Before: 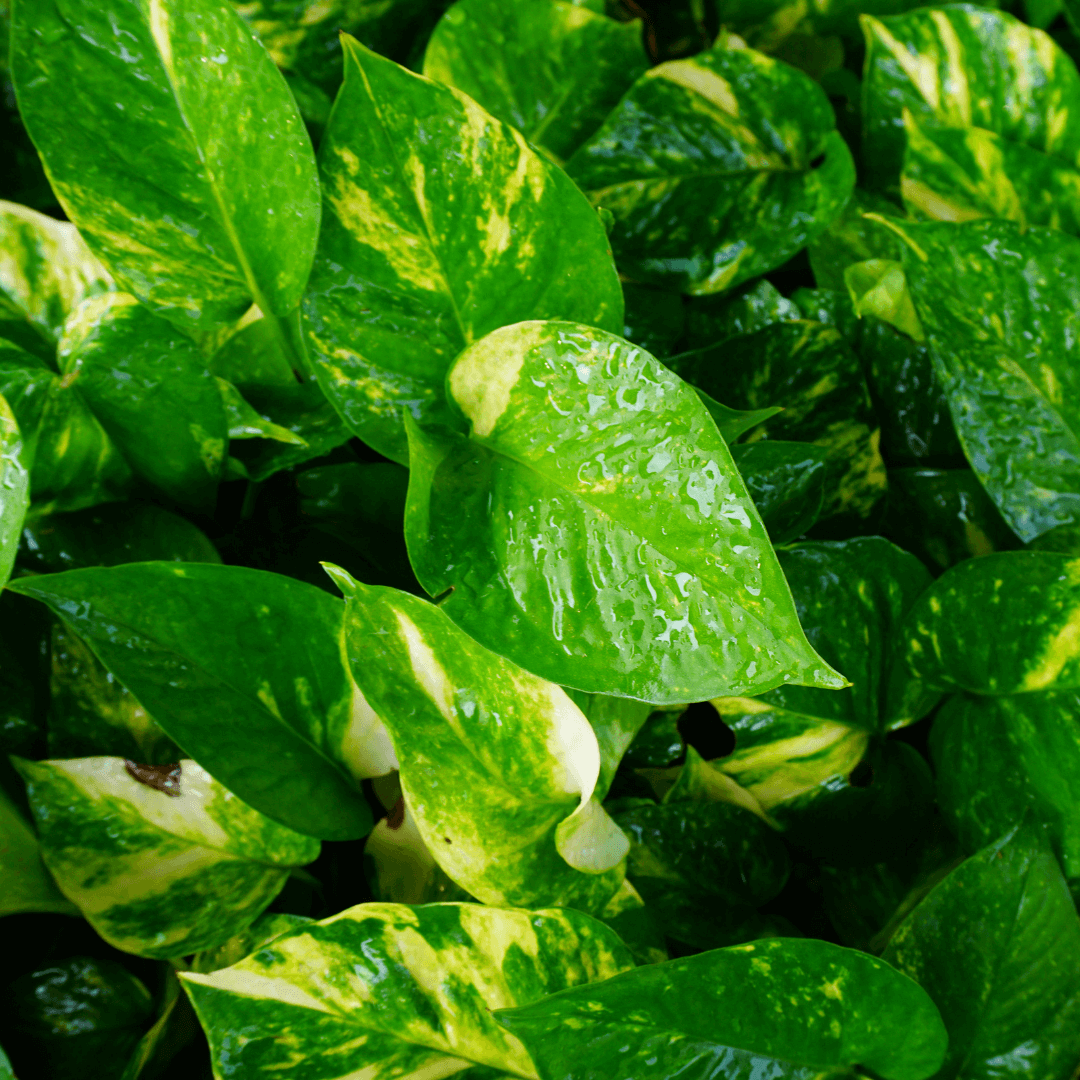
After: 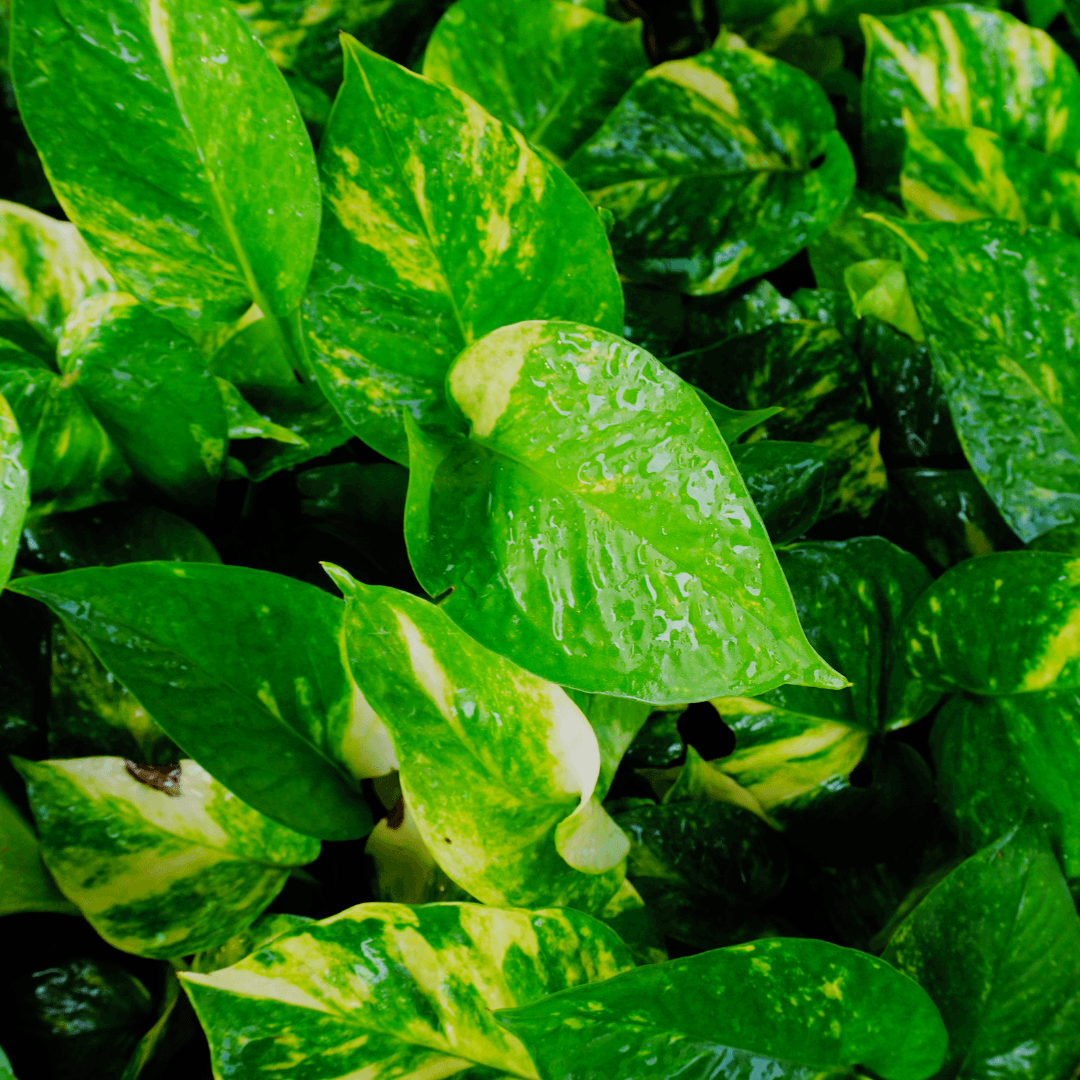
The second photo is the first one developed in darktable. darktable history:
contrast brightness saturation: contrast 0.03, brightness 0.06, saturation 0.13
filmic rgb: black relative exposure -7.65 EV, white relative exposure 4.56 EV, hardness 3.61
